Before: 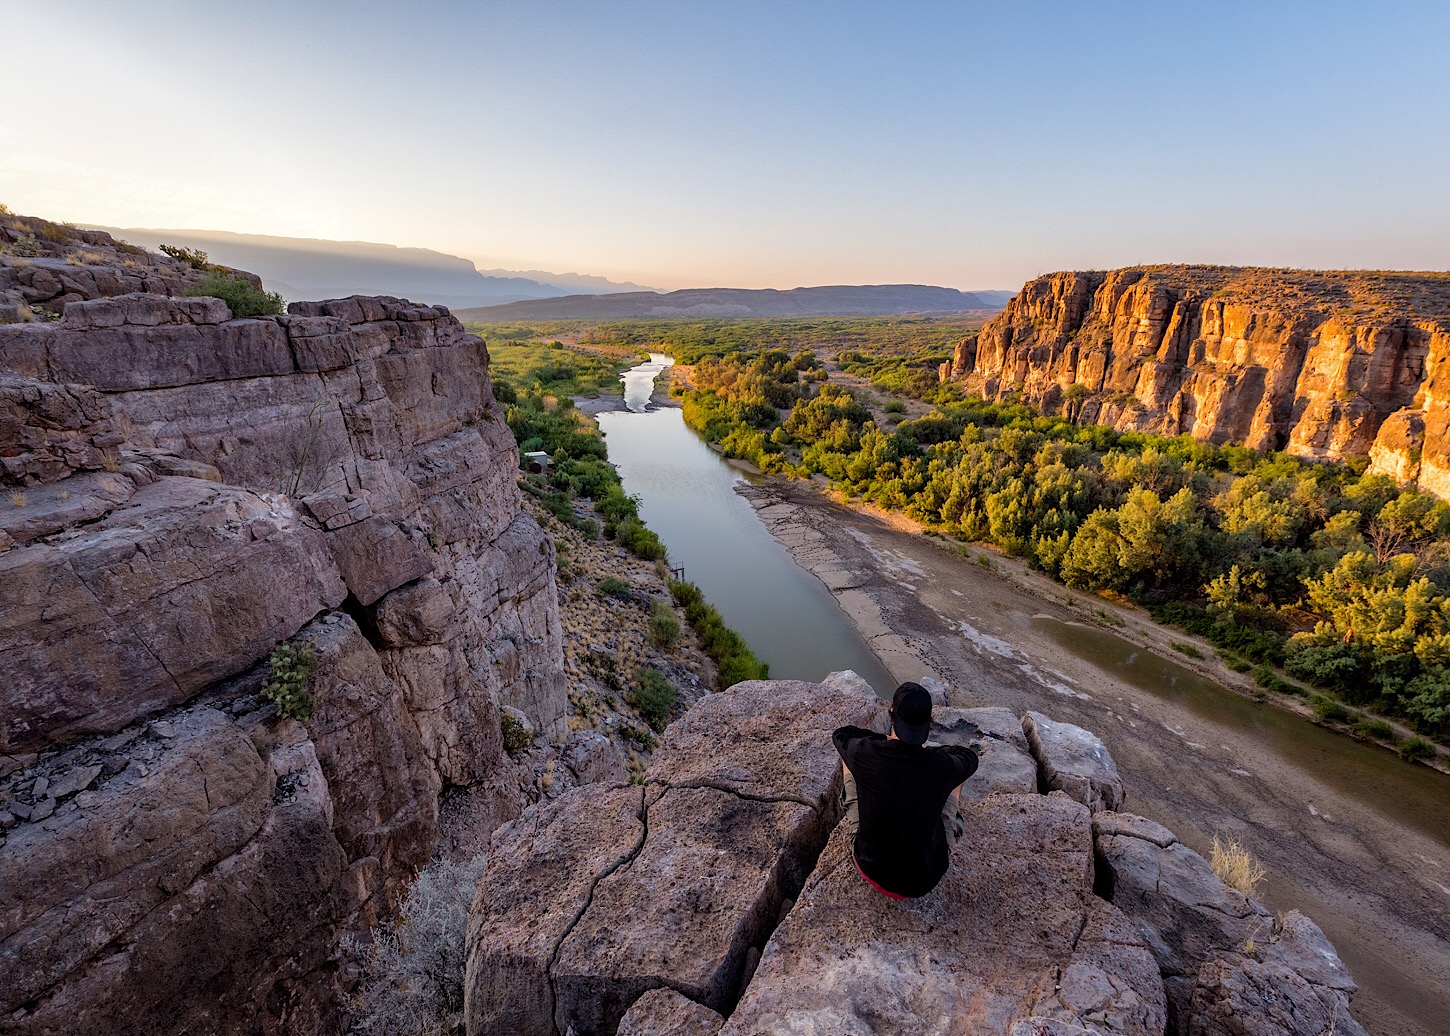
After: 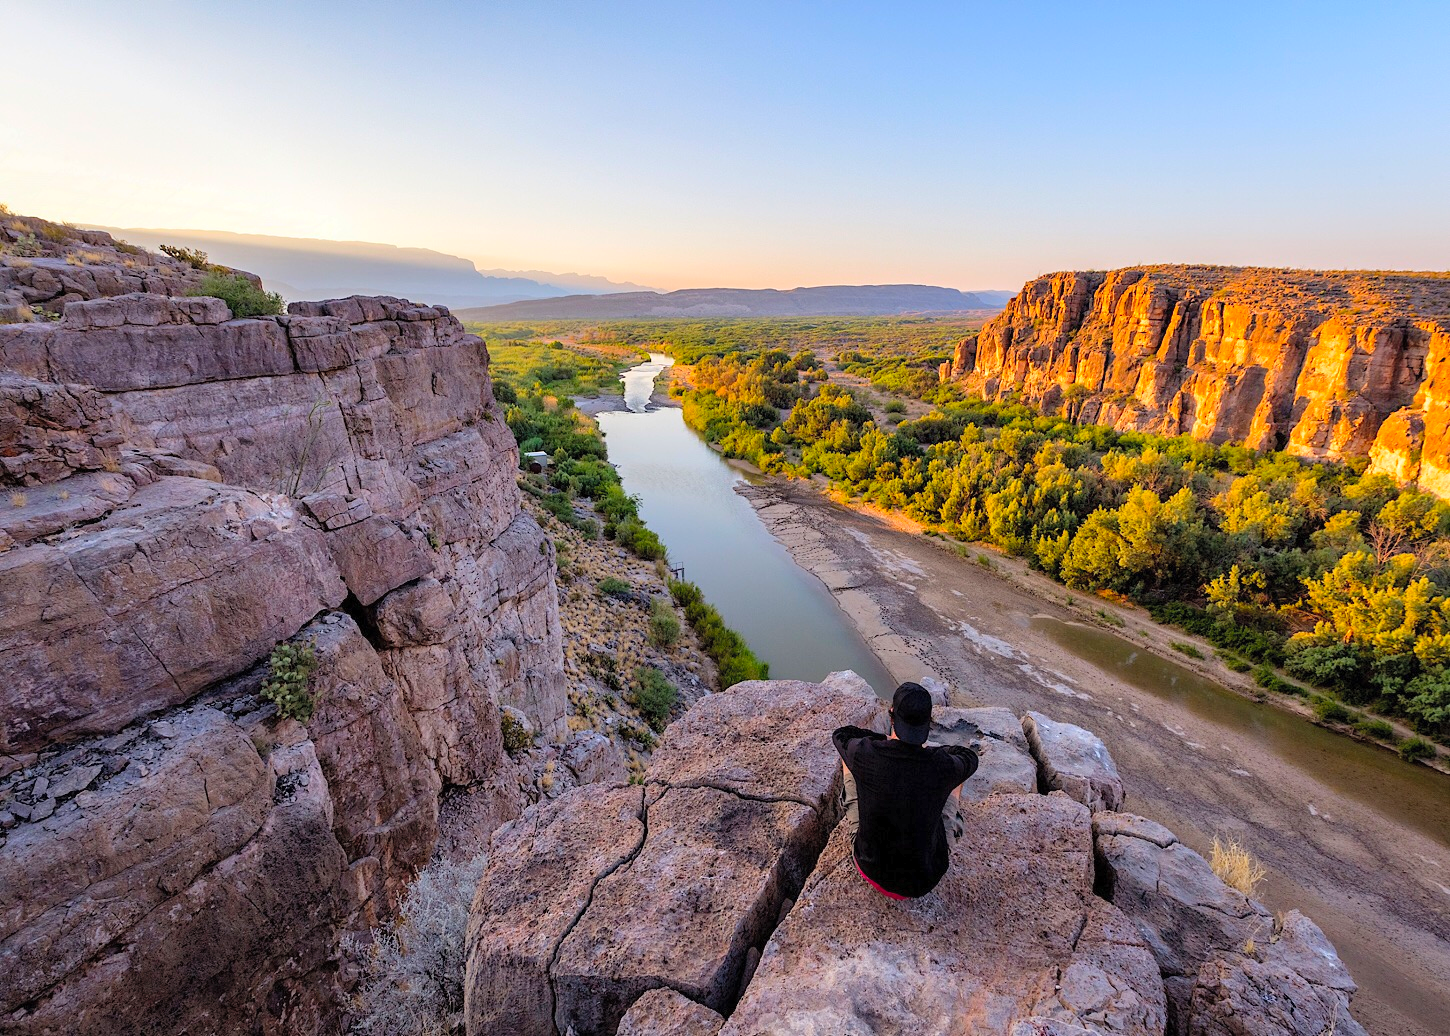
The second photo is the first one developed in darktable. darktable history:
contrast brightness saturation: contrast 0.068, brightness 0.176, saturation 0.411
levels: gray 59.39%
